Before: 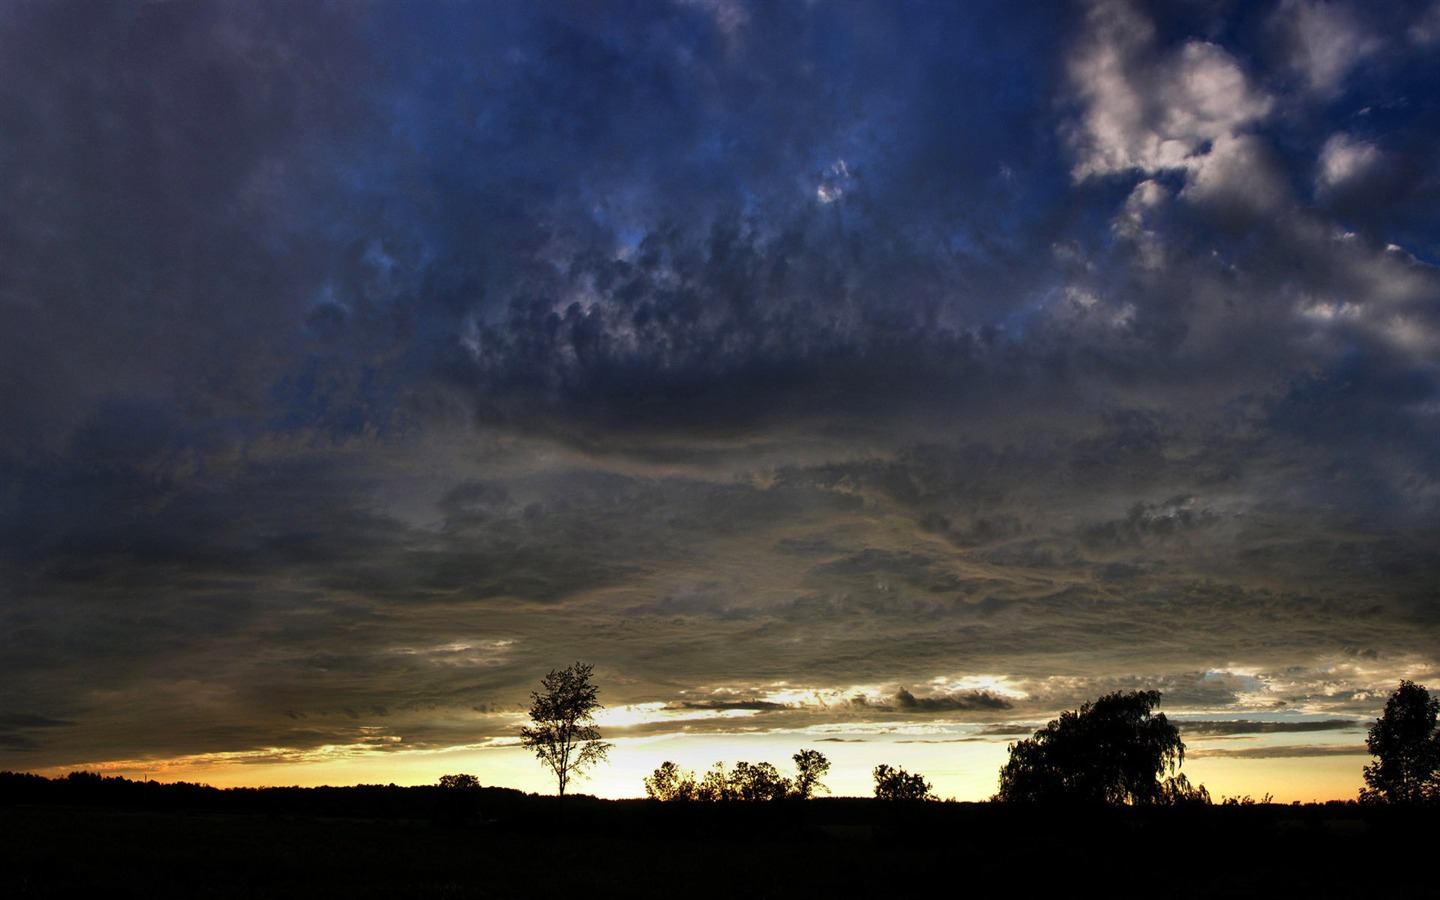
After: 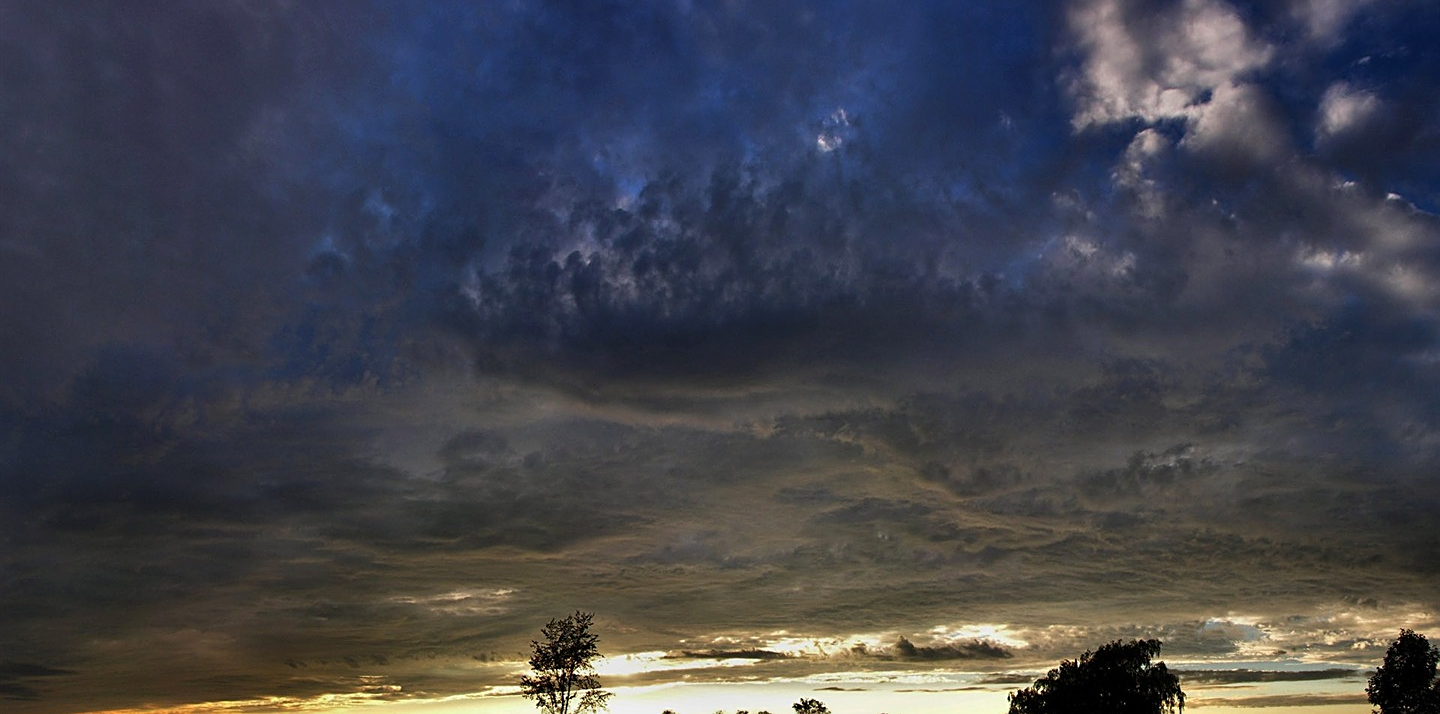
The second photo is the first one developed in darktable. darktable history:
crop and rotate: top 5.667%, bottom 14.937%
sharpen: on, module defaults
